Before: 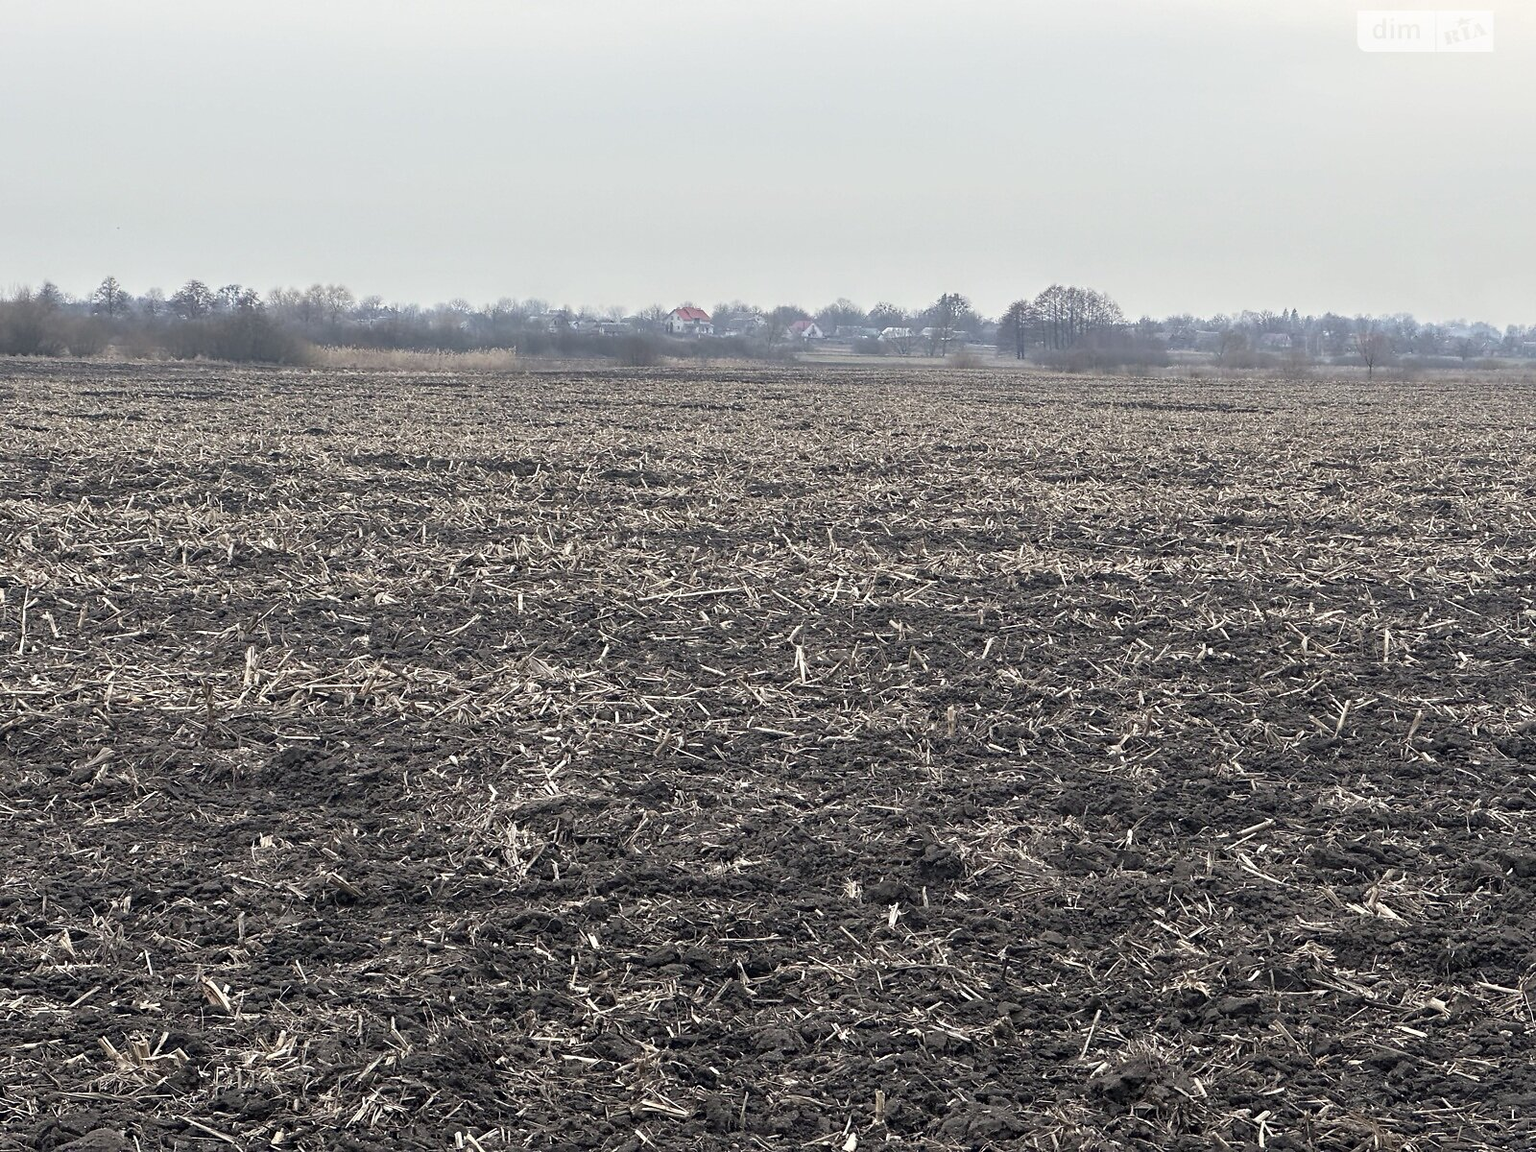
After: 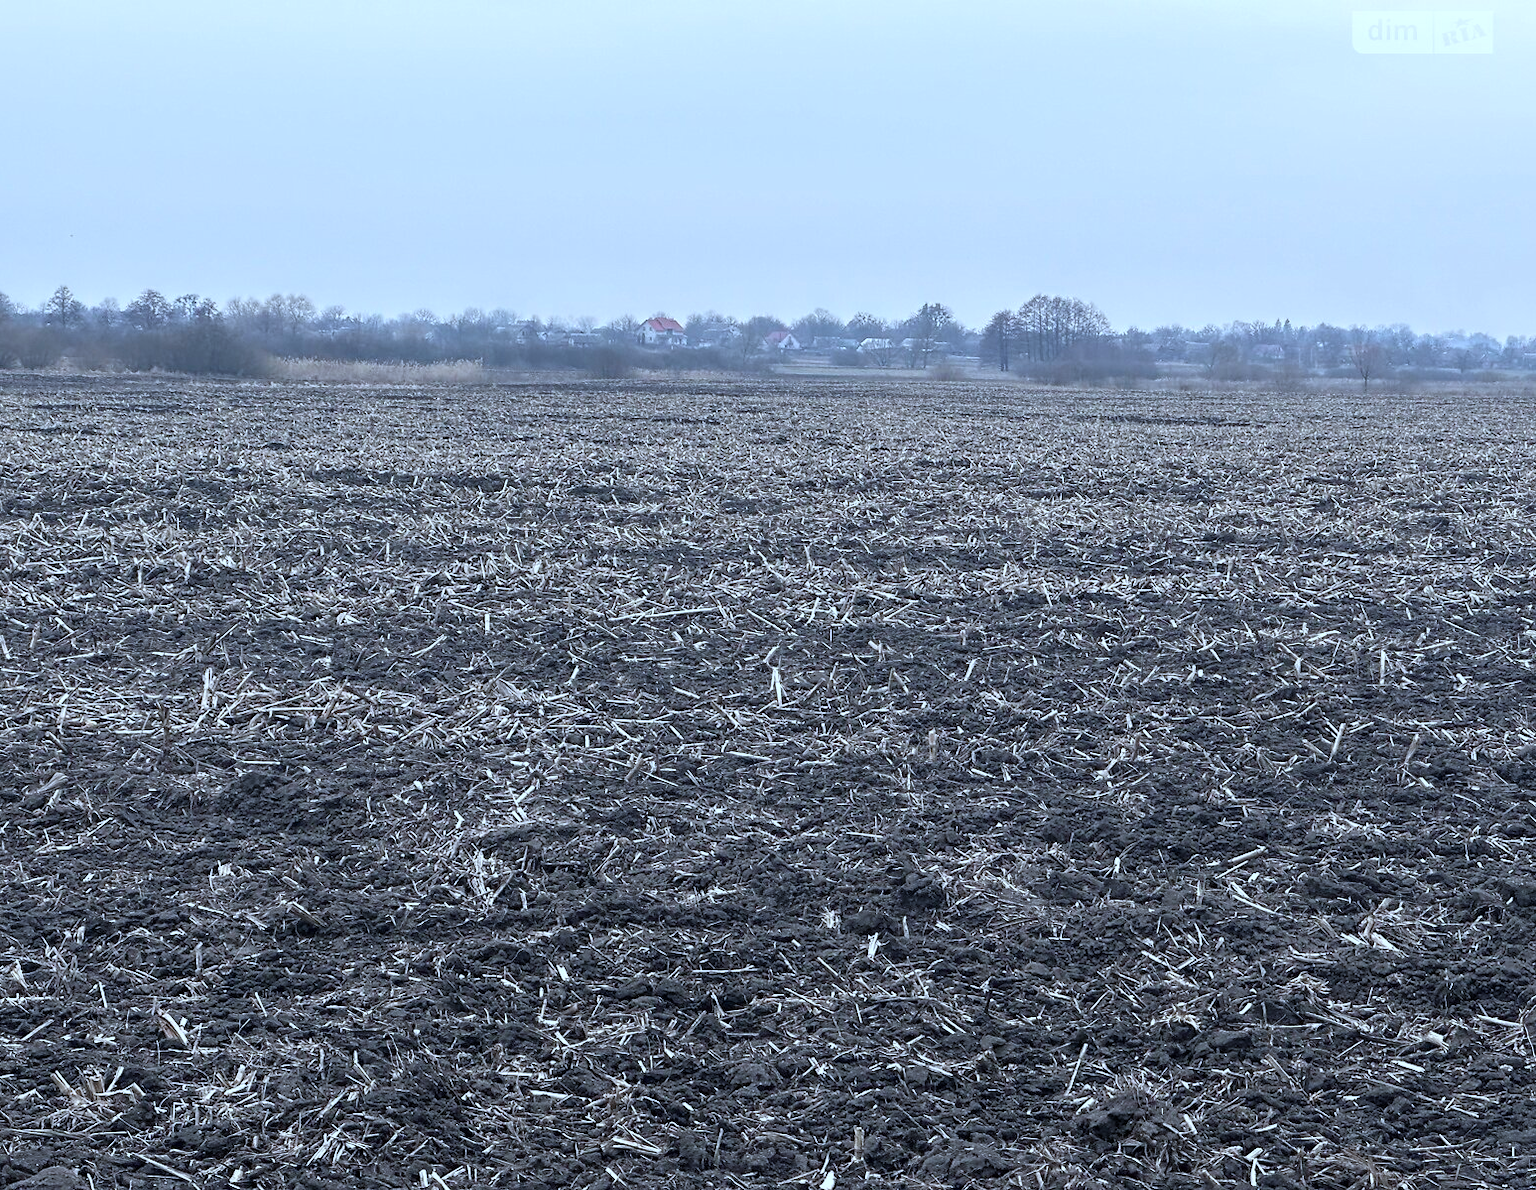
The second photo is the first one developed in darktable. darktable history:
crop and rotate: left 3.206%
color calibration: illuminant custom, x 0.388, y 0.387, temperature 3840.69 K
